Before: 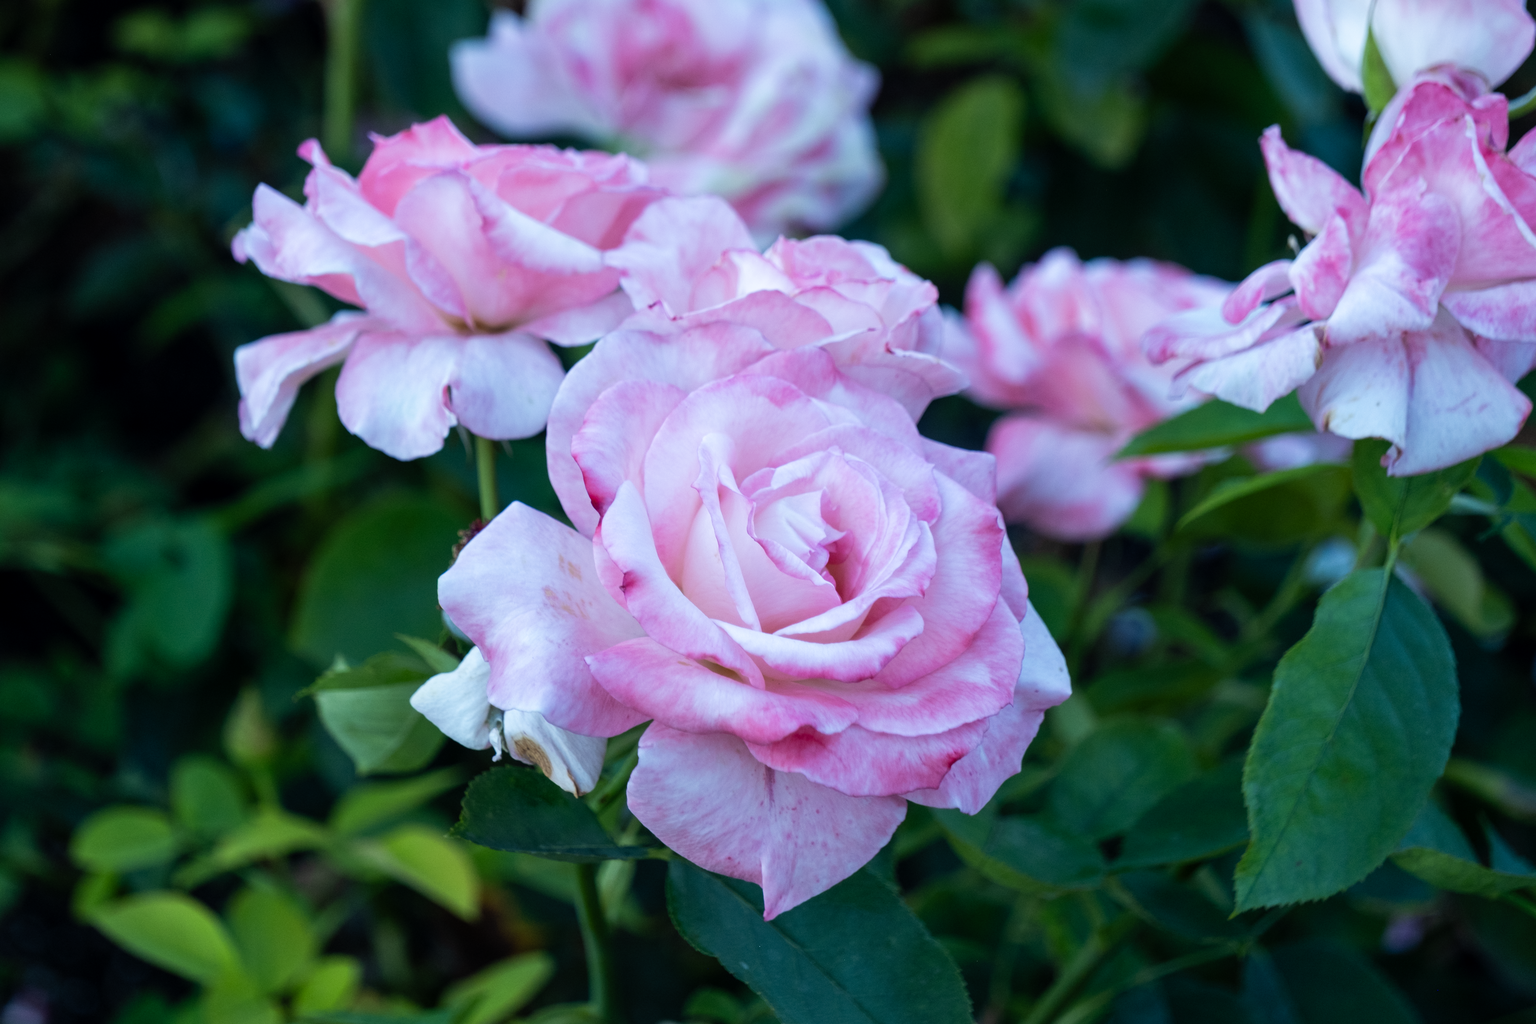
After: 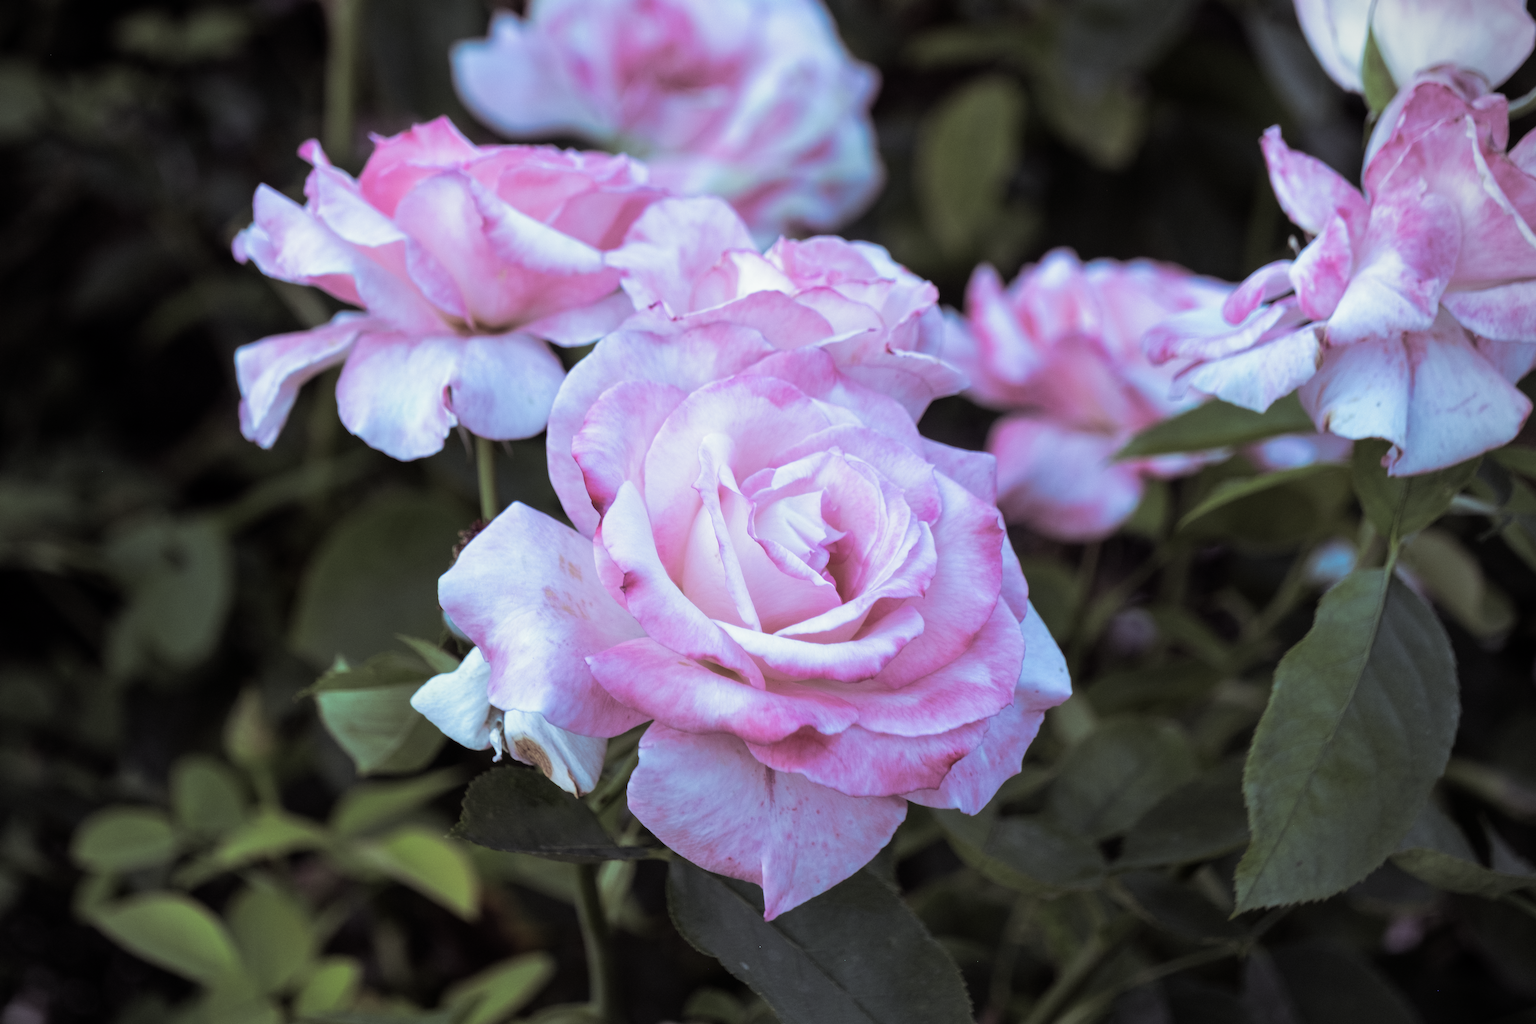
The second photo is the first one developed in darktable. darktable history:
split-toning: shadows › saturation 0.2
vignetting: fall-off radius 45%, brightness -0.33
exposure: compensate highlight preservation false
